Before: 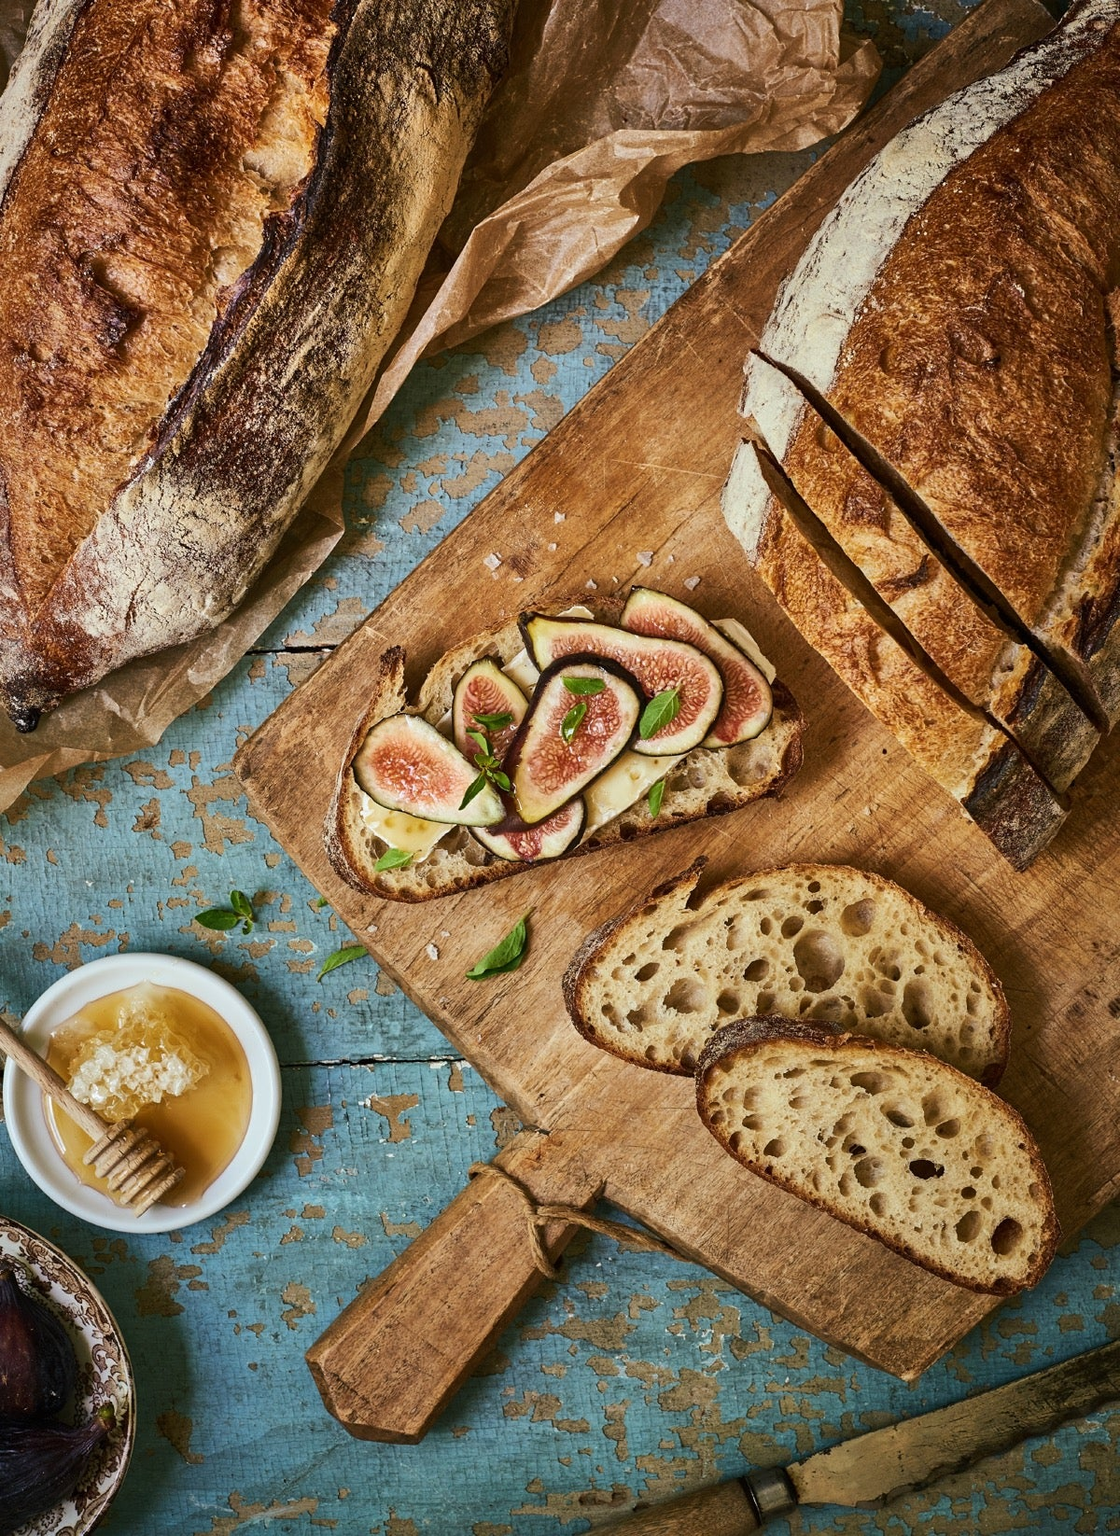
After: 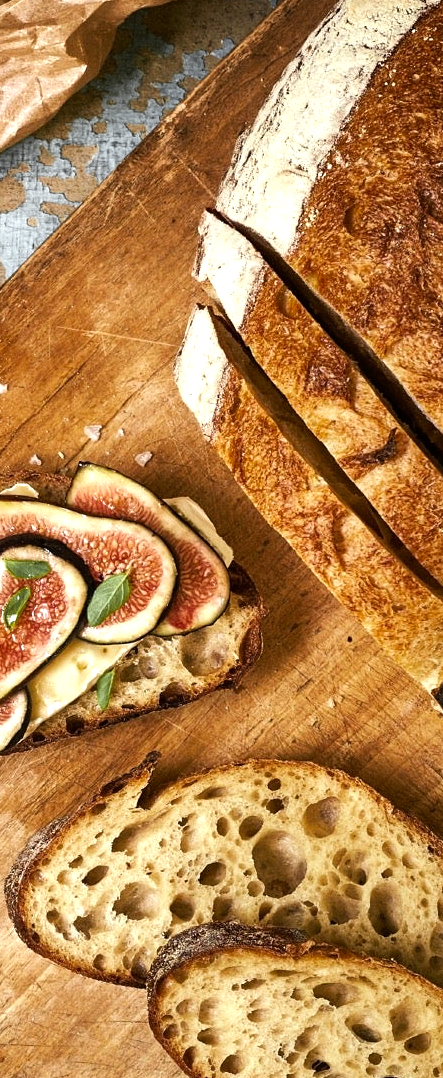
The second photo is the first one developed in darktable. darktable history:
crop and rotate: left 49.858%, top 10.118%, right 13.225%, bottom 24.352%
tone equalizer: -8 EV -1.08 EV, -7 EV -1.05 EV, -6 EV -0.843 EV, -5 EV -0.61 EV, -3 EV 0.562 EV, -2 EV 0.837 EV, -1 EV 1.01 EV, +0 EV 1.06 EV
color zones: curves: ch0 [(0.004, 0.388) (0.125, 0.392) (0.25, 0.404) (0.375, 0.5) (0.5, 0.5) (0.625, 0.5) (0.75, 0.5) (0.875, 0.5)]; ch1 [(0, 0.5) (0.125, 0.5) (0.25, 0.5) (0.375, 0.124) (0.524, 0.124) (0.645, 0.128) (0.789, 0.132) (0.914, 0.096) (0.998, 0.068)]
